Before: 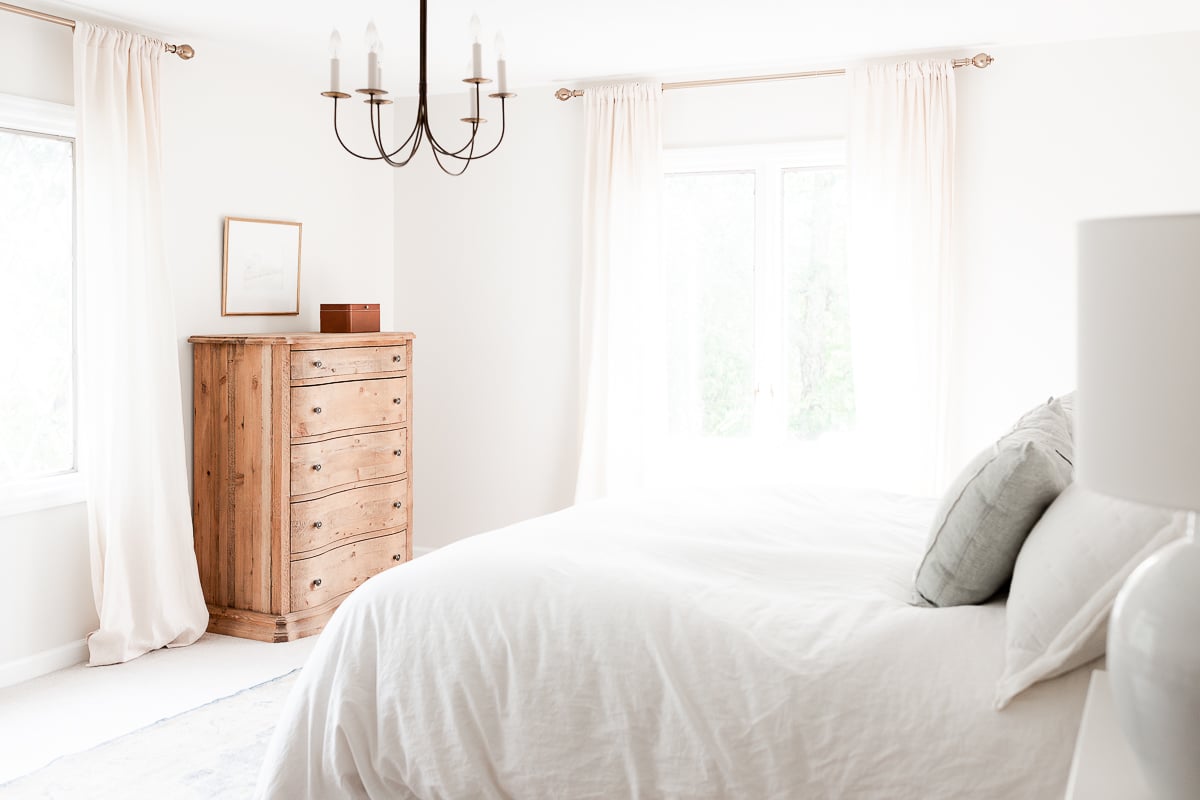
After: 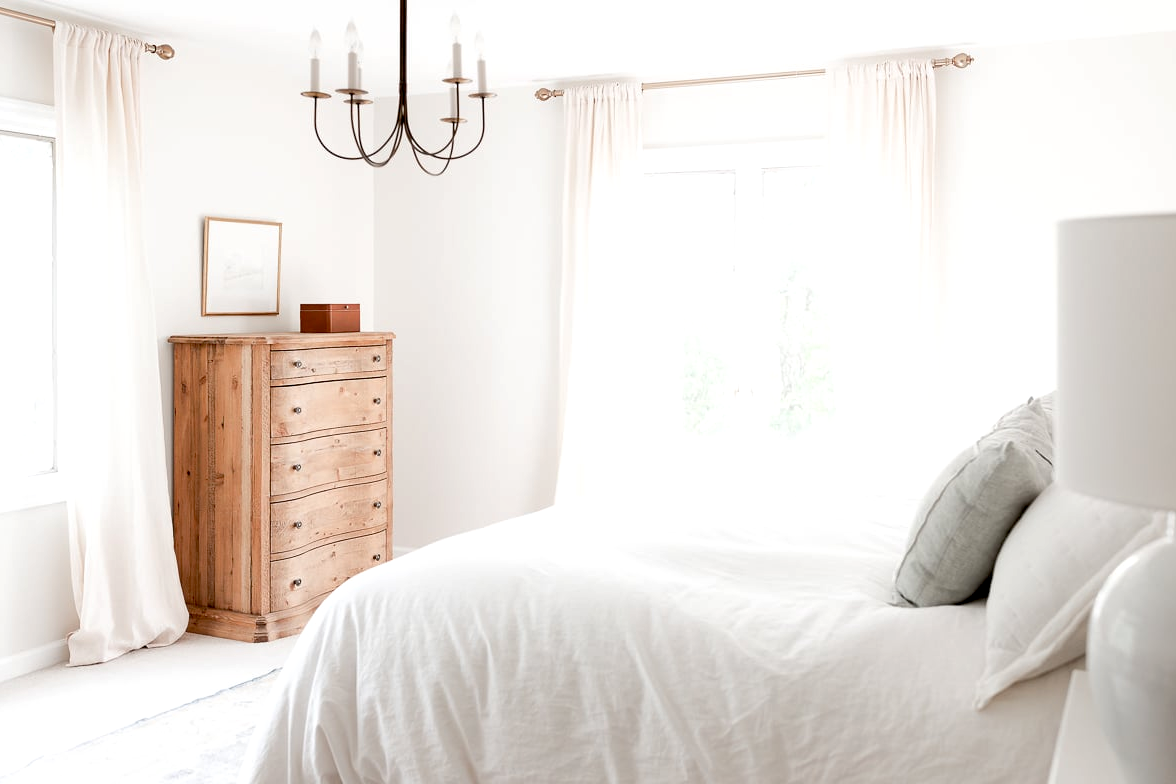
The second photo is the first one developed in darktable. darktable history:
exposure: black level correction 0.008, exposure 0.095 EV, compensate exposure bias true, compensate highlight preservation false
crop: left 1.674%, right 0.27%, bottom 1.925%
tone equalizer: edges refinement/feathering 500, mask exposure compensation -1.57 EV, preserve details no
shadows and highlights: shadows 24.82, highlights -25.04
